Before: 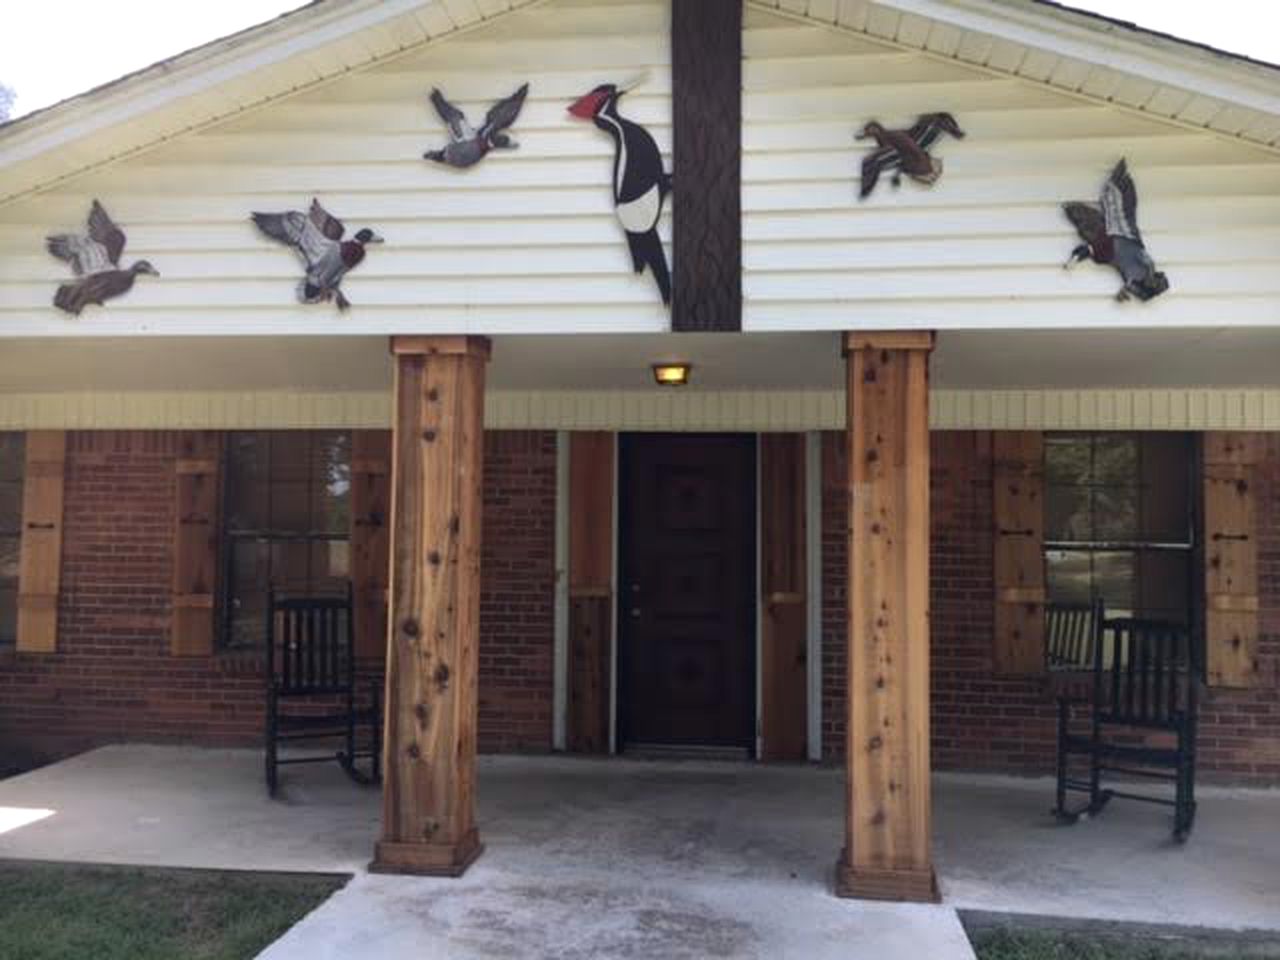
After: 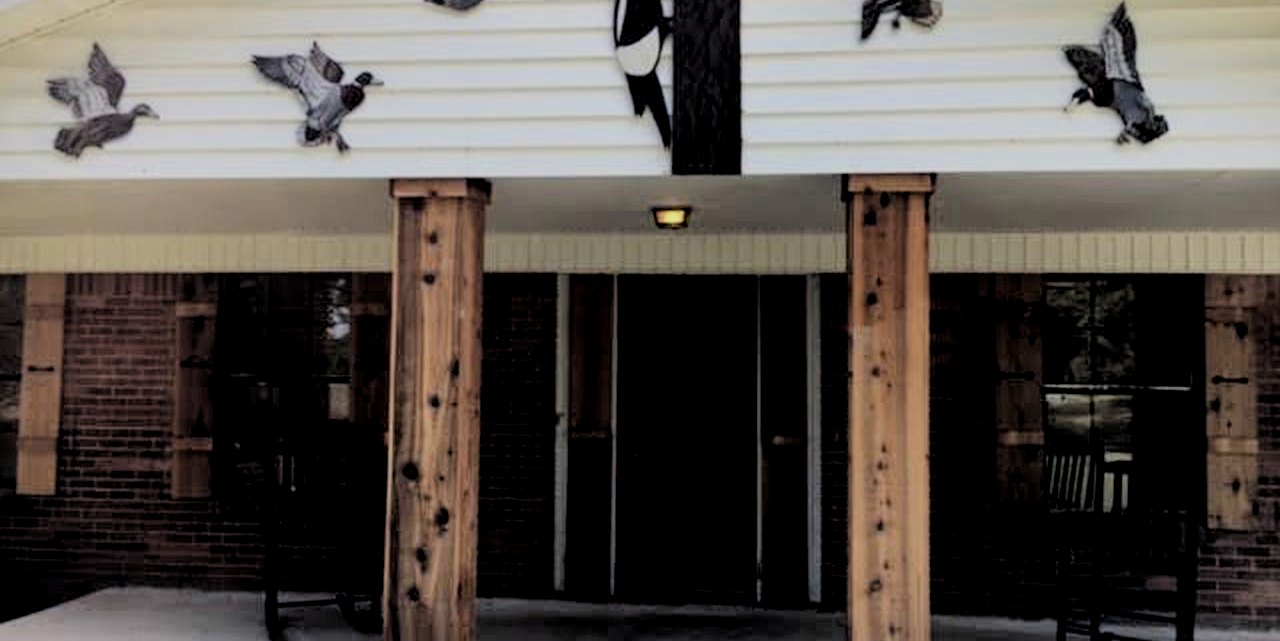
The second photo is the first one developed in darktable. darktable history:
filmic rgb: black relative exposure -2.86 EV, white relative exposure 4.56 EV, hardness 1.74, contrast 1.248, color science v6 (2022), iterations of high-quality reconstruction 10
crop: top 16.422%, bottom 16.728%
local contrast: highlights 103%, shadows 101%, detail 119%, midtone range 0.2
